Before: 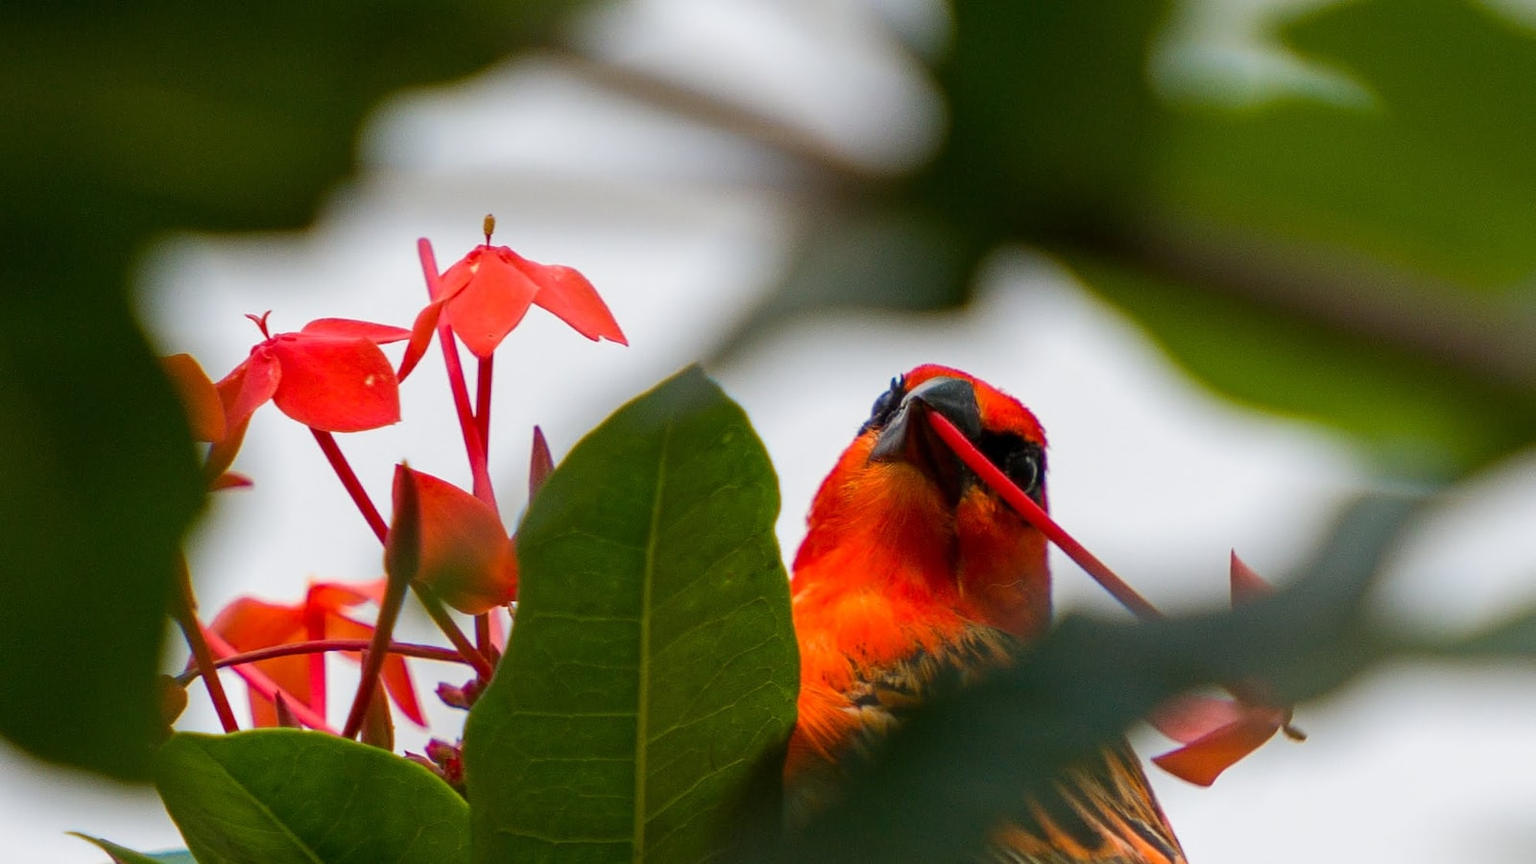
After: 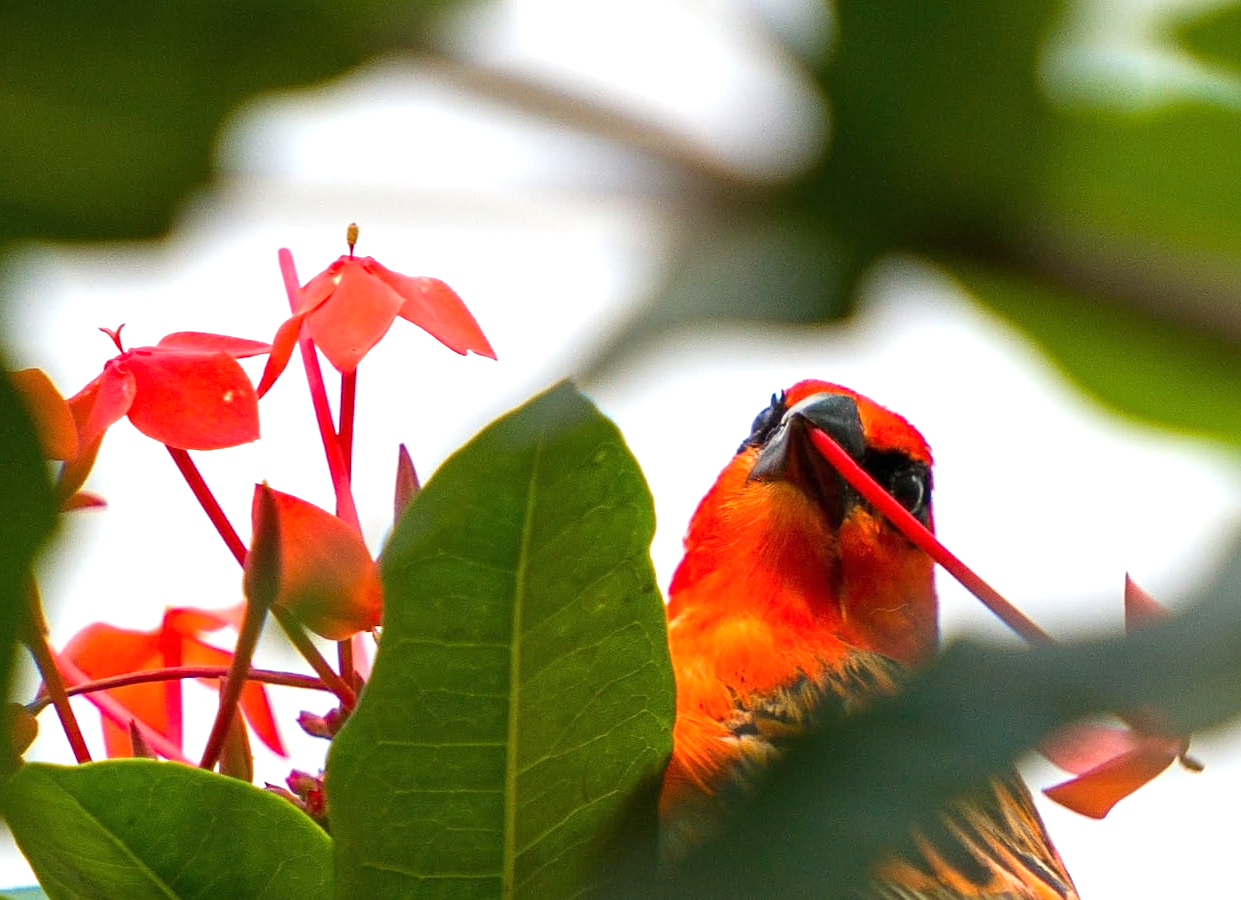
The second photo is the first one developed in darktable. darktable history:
exposure: black level correction 0, exposure 0.892 EV, compensate highlight preservation false
sharpen: amount 0.2
crop: left 9.857%, right 12.521%
